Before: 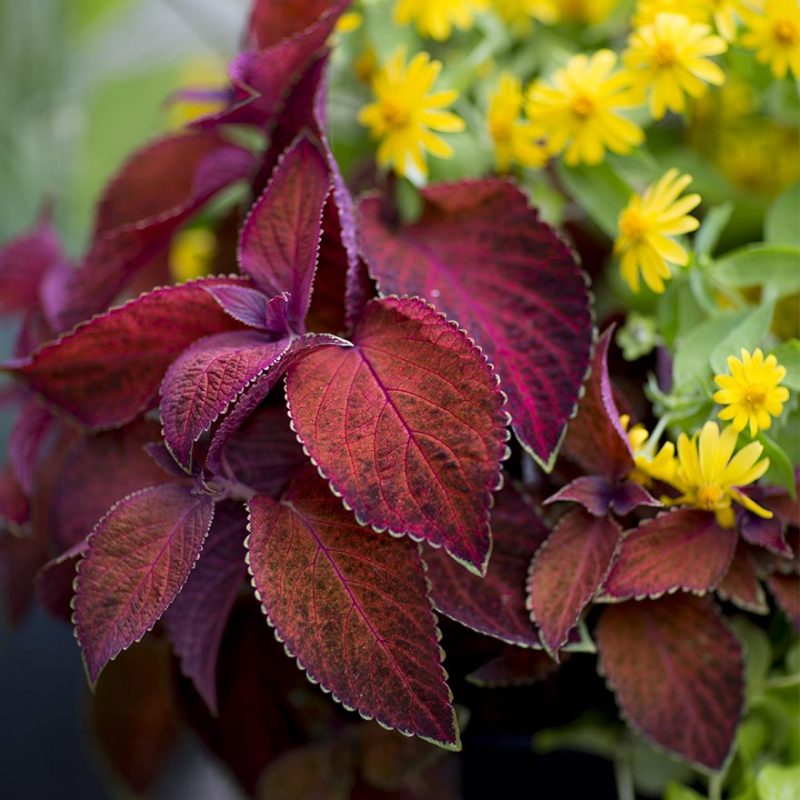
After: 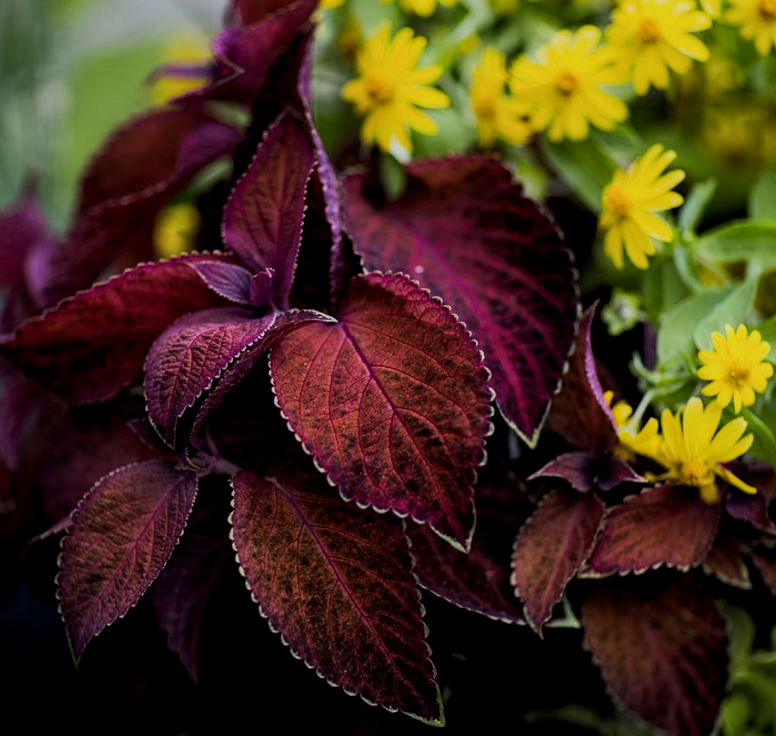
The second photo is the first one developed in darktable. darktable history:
local contrast: detail 130%
color balance rgb: perceptual saturation grading › global saturation 17.935%, perceptual brilliance grading › highlights 3.53%, perceptual brilliance grading › mid-tones -19.018%, perceptual brilliance grading › shadows -41.758%, global vibrance 20%
filmic rgb: black relative exposure -7.11 EV, white relative exposure 5.37 EV, hardness 3.02
crop: left 2.016%, top 3.089%, right 0.94%, bottom 4.911%
